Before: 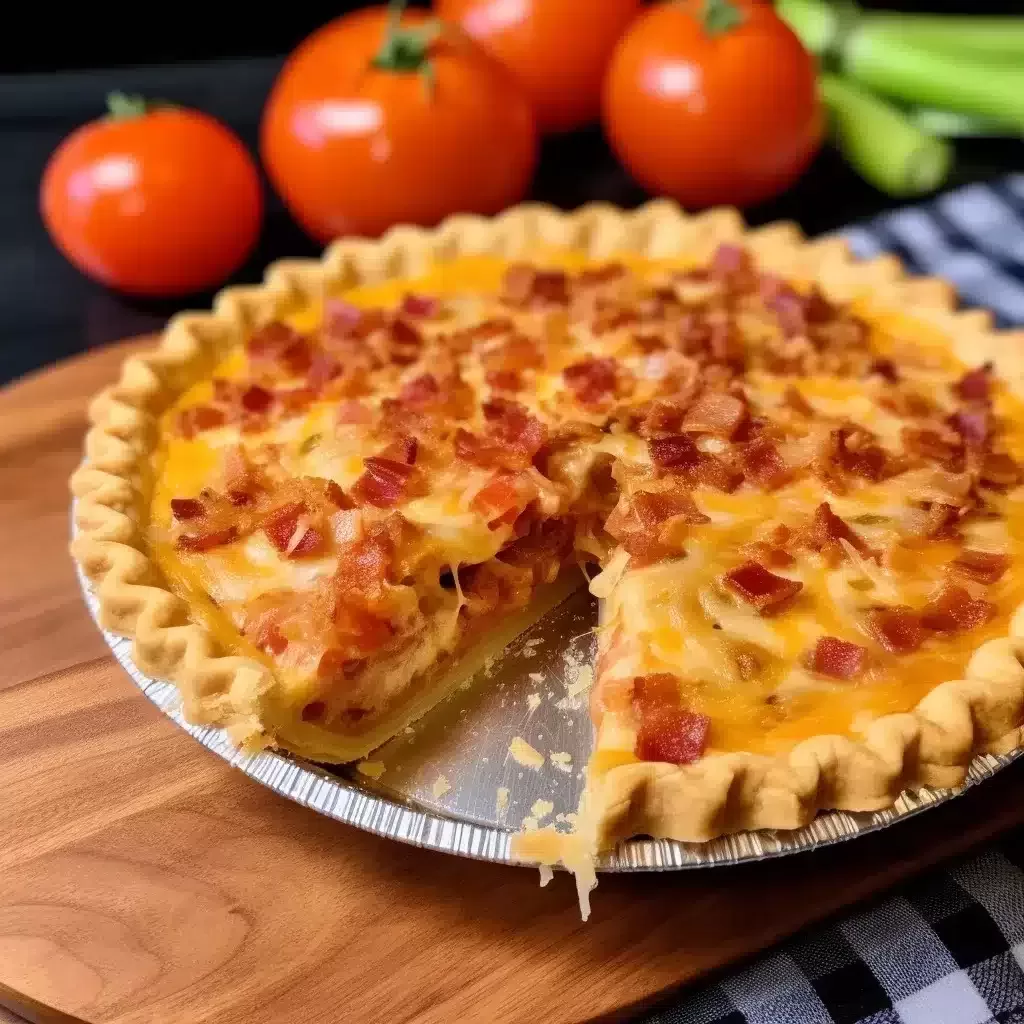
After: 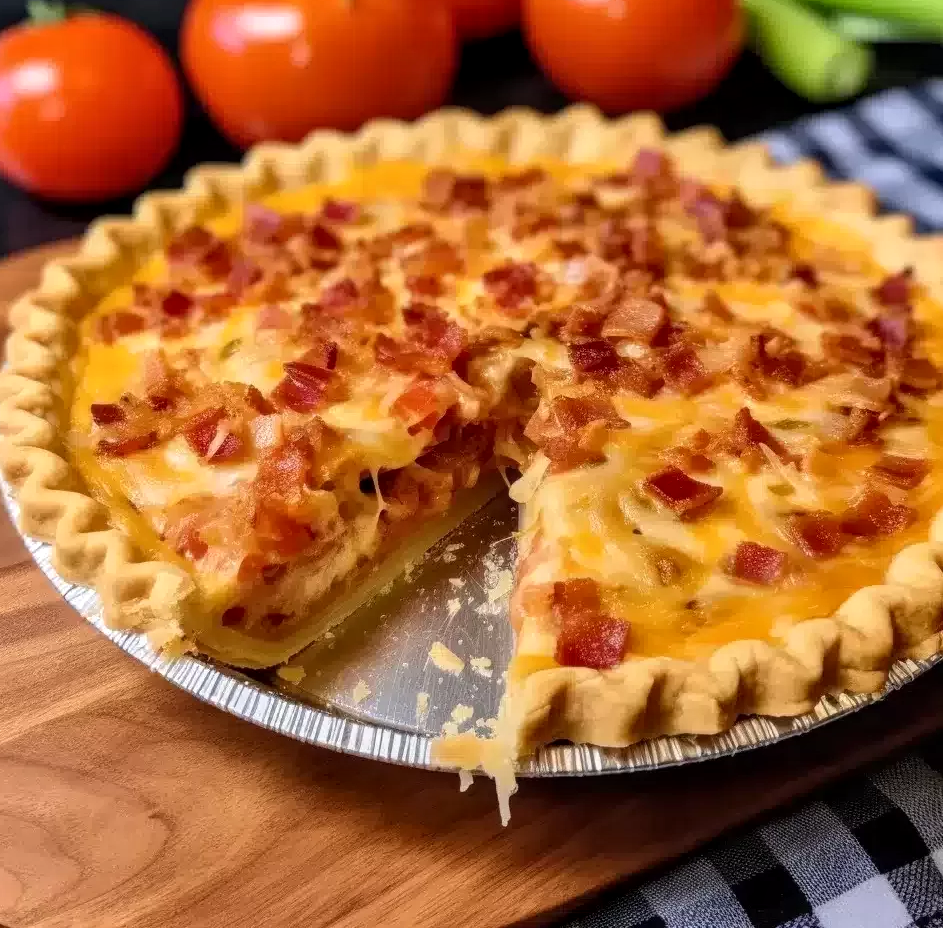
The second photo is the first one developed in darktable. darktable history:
local contrast: on, module defaults
crop and rotate: left 7.854%, top 9.295%
